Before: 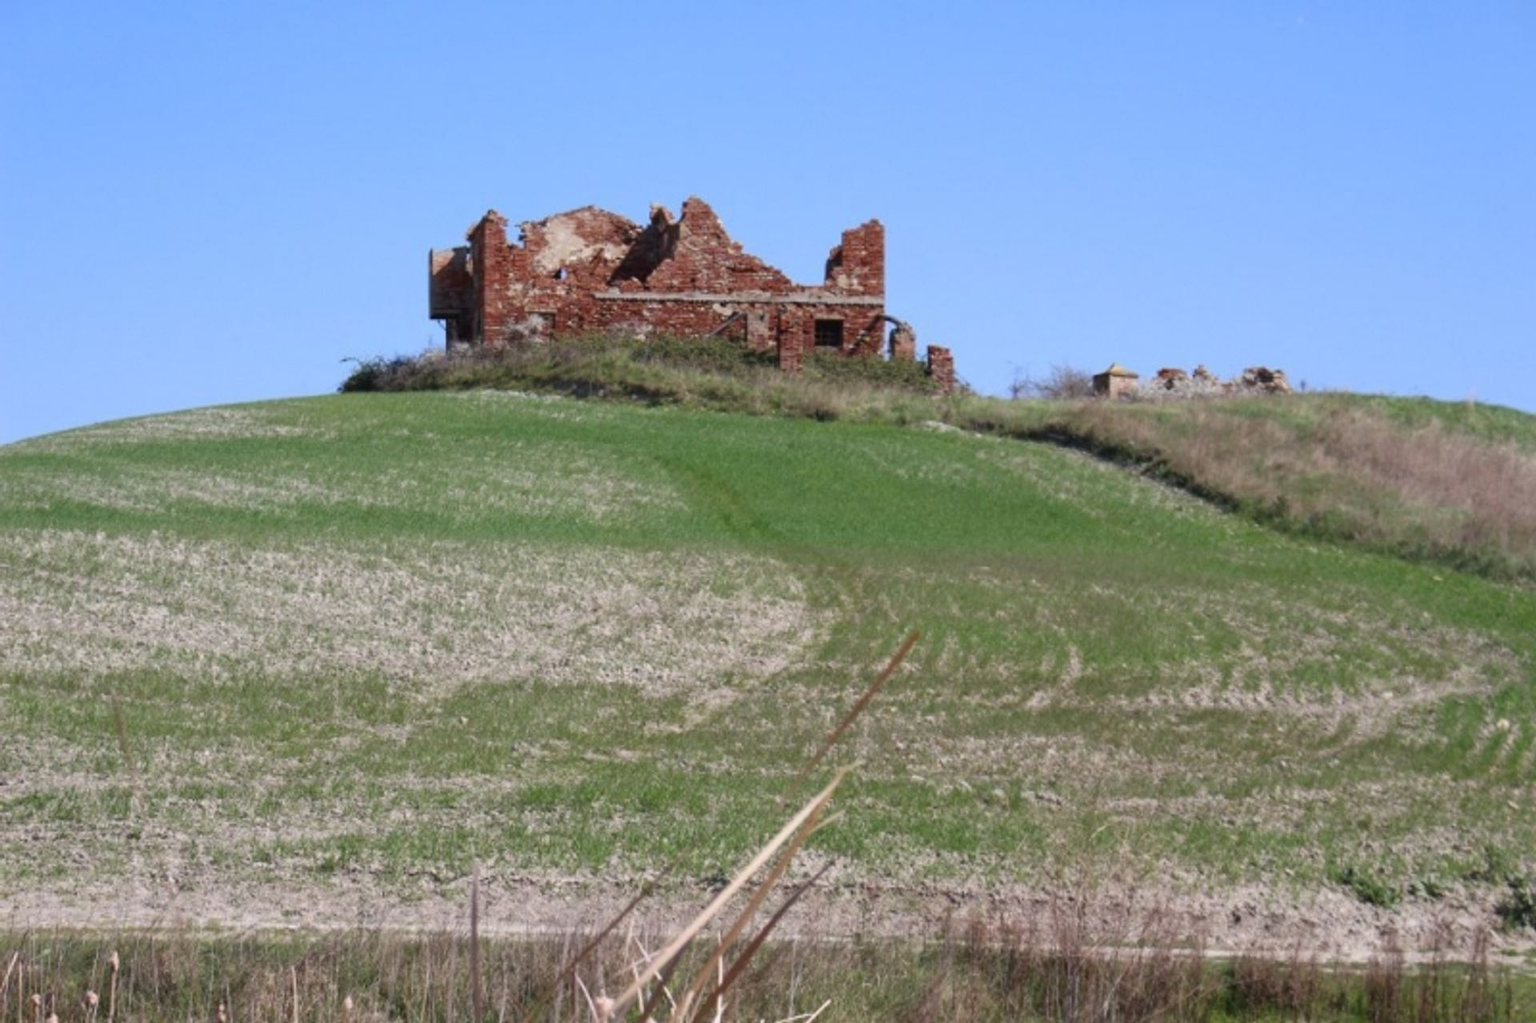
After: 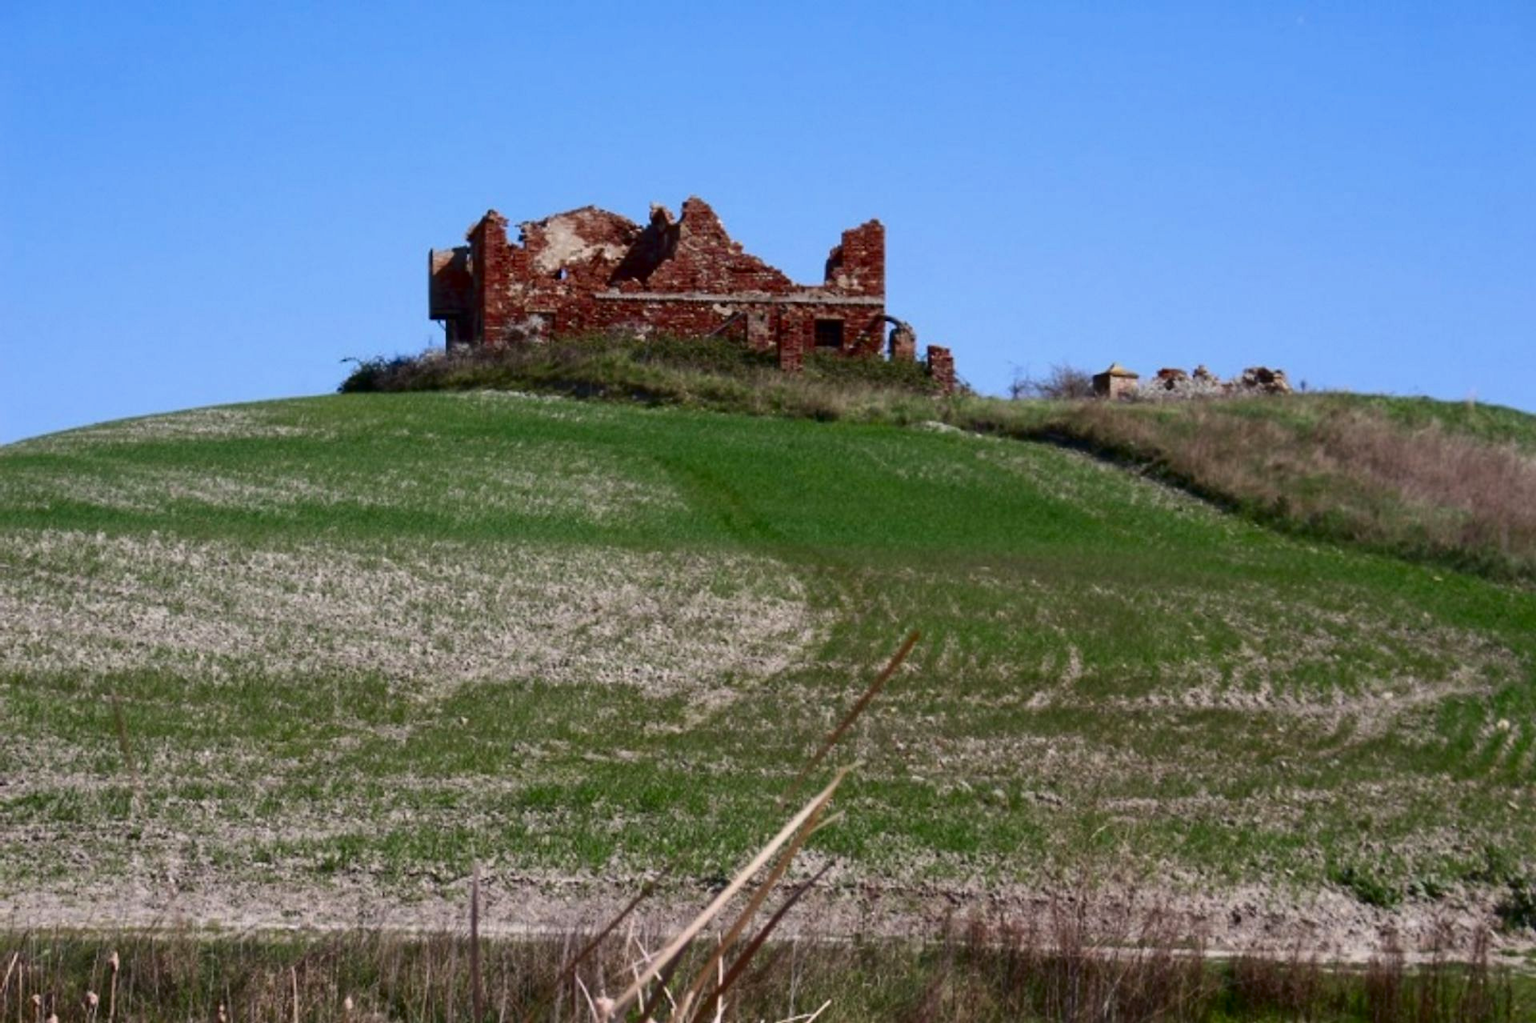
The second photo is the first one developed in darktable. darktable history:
contrast brightness saturation: contrast 0.134, brightness -0.235, saturation 0.148
